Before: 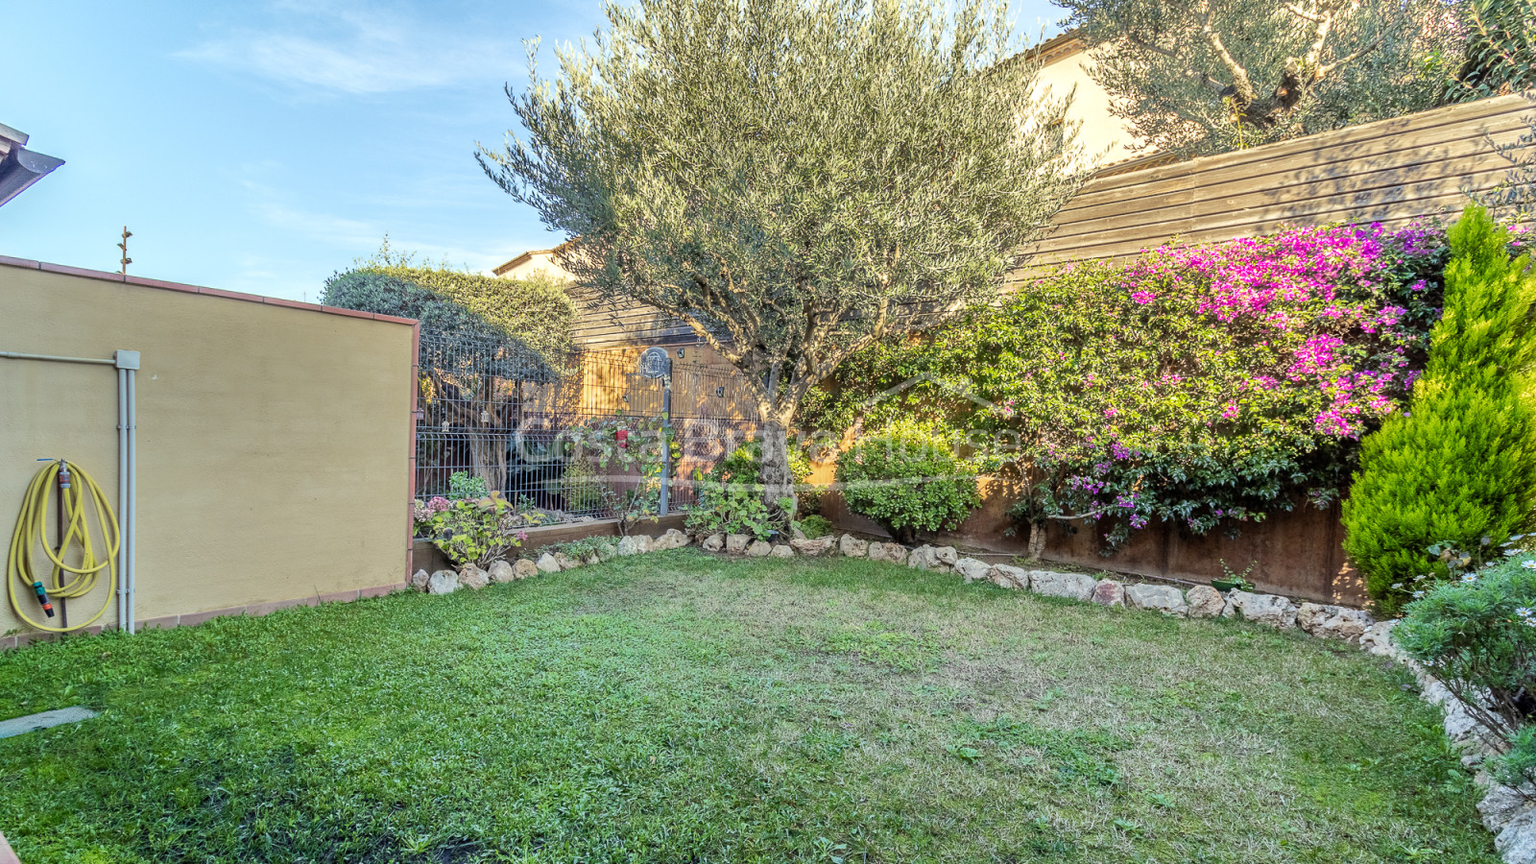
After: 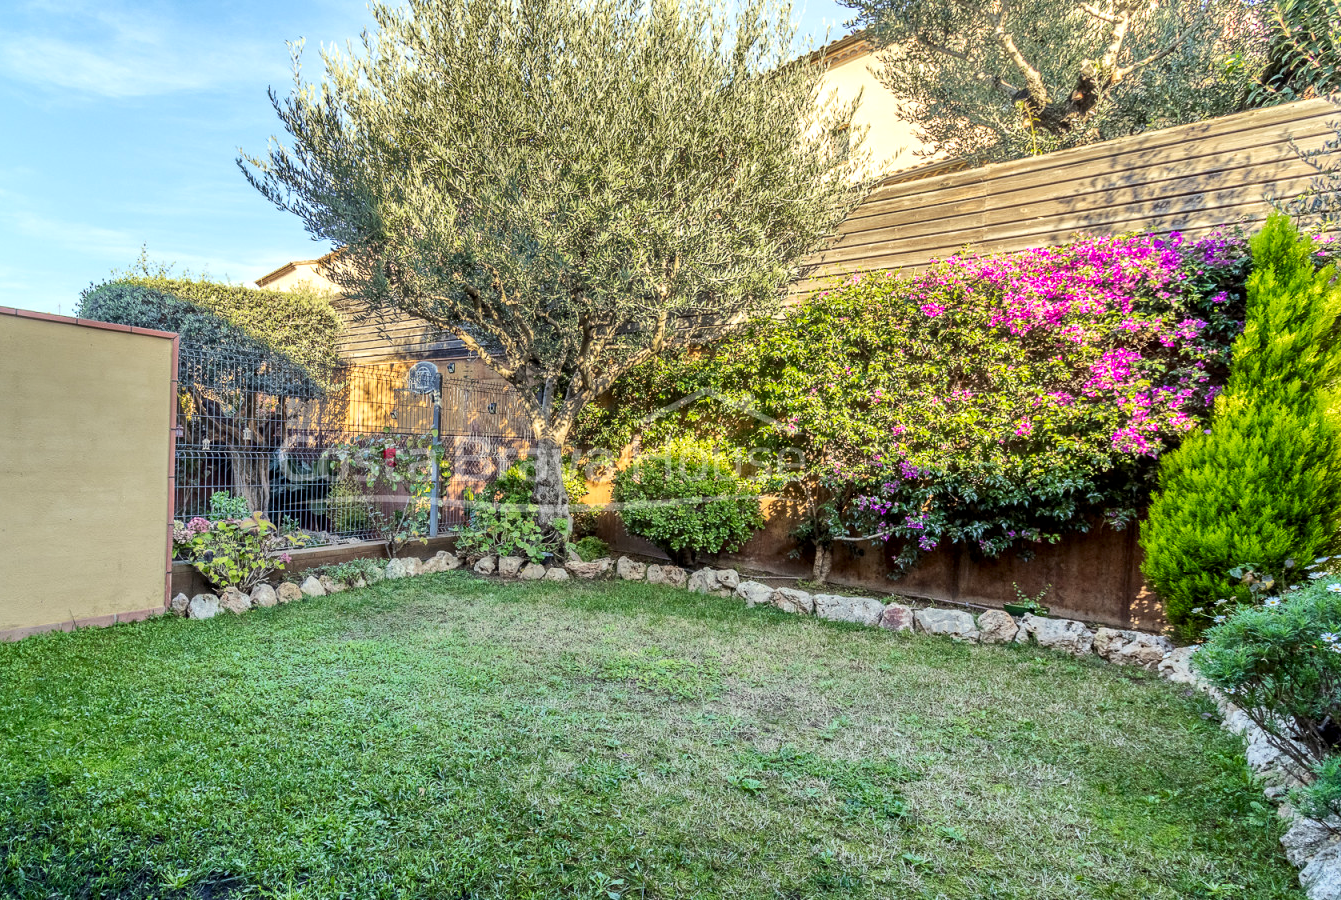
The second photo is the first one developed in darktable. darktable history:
crop: left 16.145%
contrast brightness saturation: contrast 0.15, brightness -0.01, saturation 0.1
local contrast: highlights 100%, shadows 100%, detail 120%, midtone range 0.2
